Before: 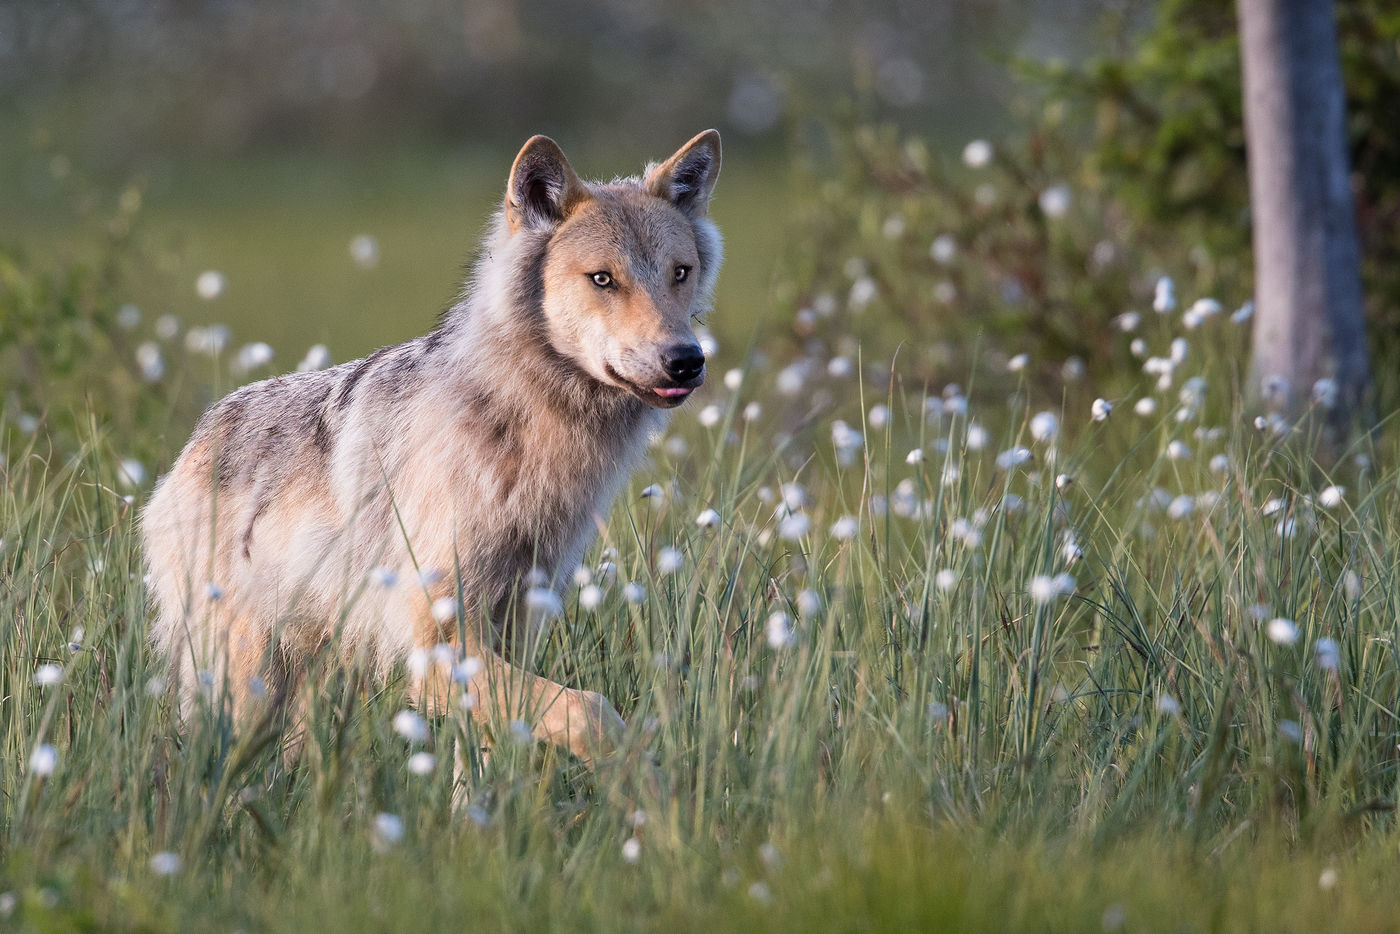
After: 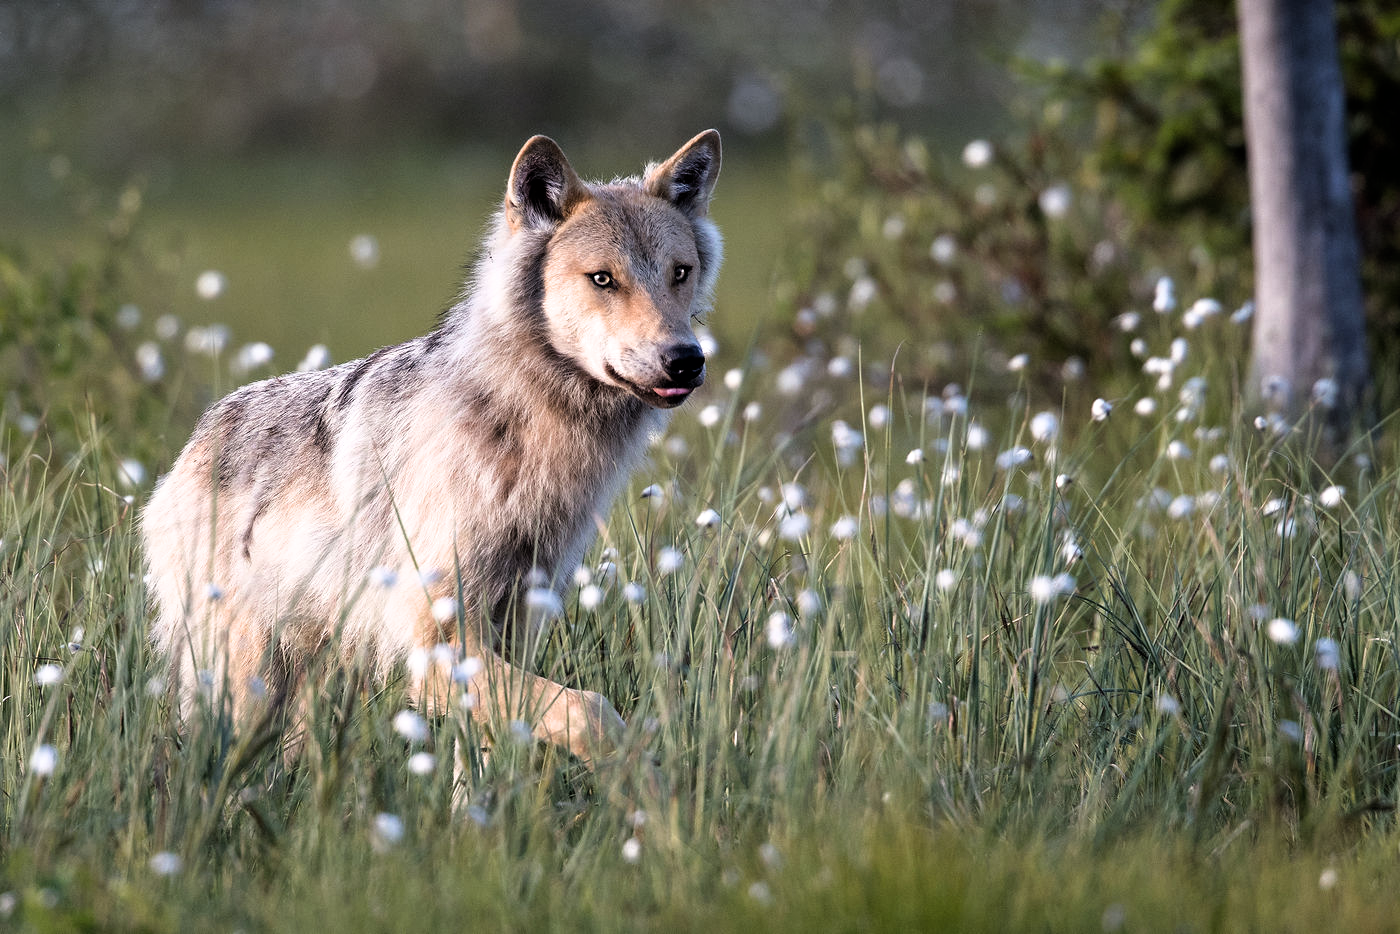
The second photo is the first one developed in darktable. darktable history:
filmic rgb: black relative exposure -8.21 EV, white relative exposure 2.2 EV, target white luminance 99.975%, hardness 7.15, latitude 75.42%, contrast 1.315, highlights saturation mix -1.89%, shadows ↔ highlights balance 29.76%
